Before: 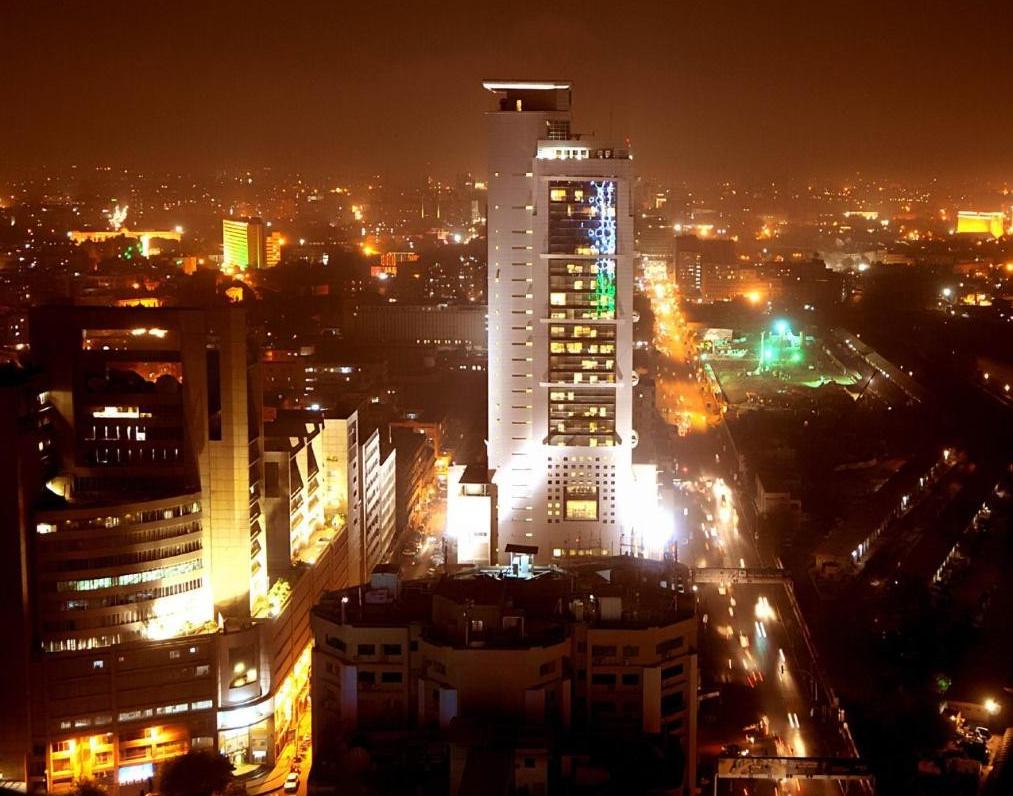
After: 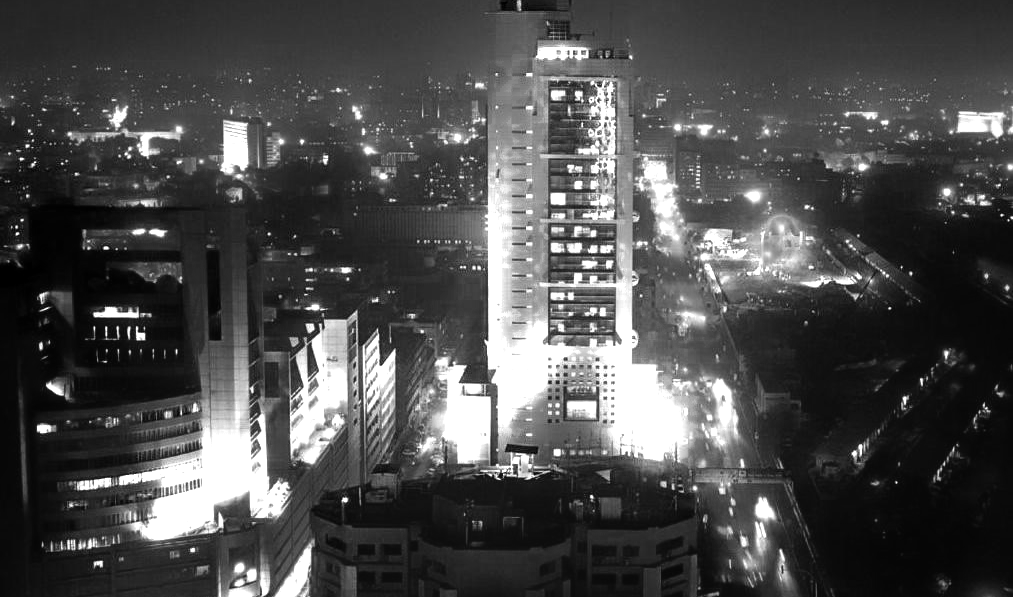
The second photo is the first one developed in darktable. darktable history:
crop and rotate: top 12.627%, bottom 12.337%
color zones: curves: ch0 [(0.002, 0.589) (0.107, 0.484) (0.146, 0.249) (0.217, 0.352) (0.309, 0.525) (0.39, 0.404) (0.455, 0.169) (0.597, 0.055) (0.724, 0.212) (0.775, 0.691) (0.869, 0.571) (1, 0.587)]; ch1 [(0, 0) (0.143, 0) (0.286, 0) (0.429, 0) (0.571, 0) (0.714, 0) (0.857, 0)]
tone equalizer: -8 EV -1.08 EV, -7 EV -0.972 EV, -6 EV -0.858 EV, -5 EV -0.585 EV, -3 EV 0.594 EV, -2 EV 0.84 EV, -1 EV 0.986 EV, +0 EV 1.07 EV
local contrast: on, module defaults
